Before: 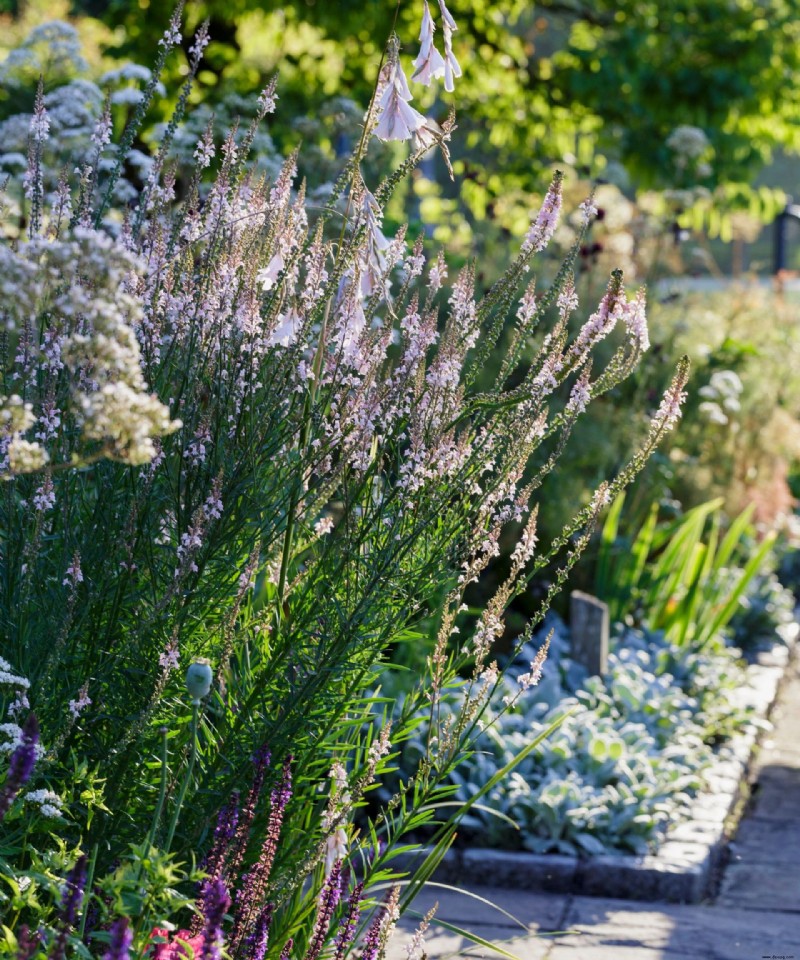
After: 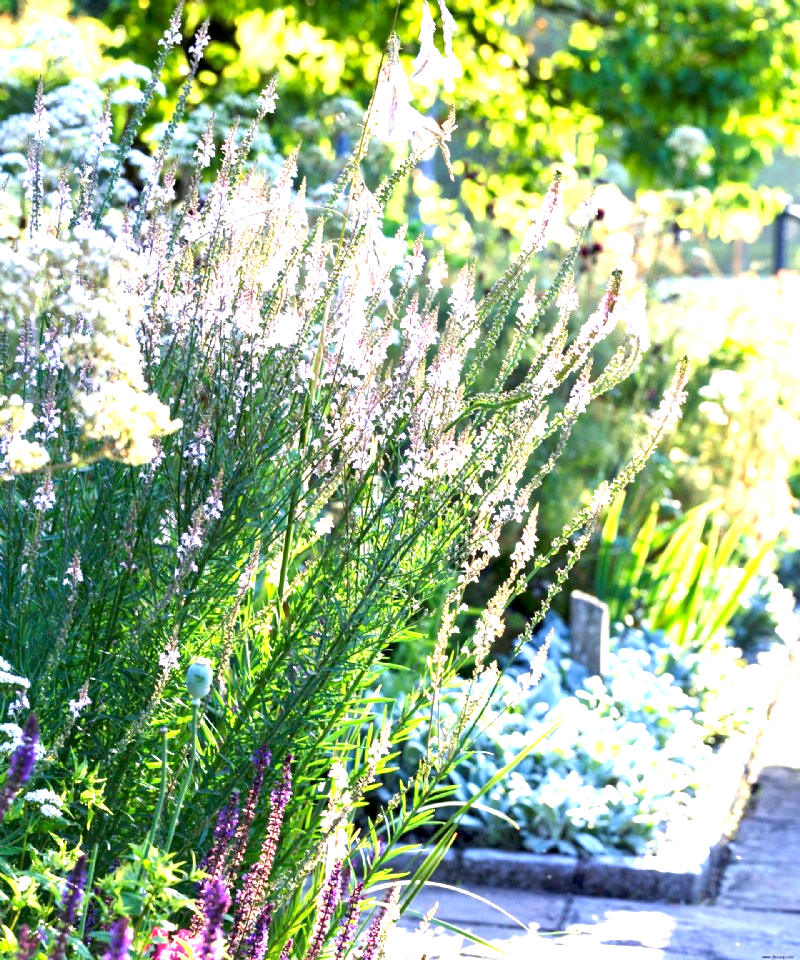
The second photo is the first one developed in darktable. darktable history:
exposure: black level correction 0.002, exposure 1.996 EV, compensate highlight preservation false
